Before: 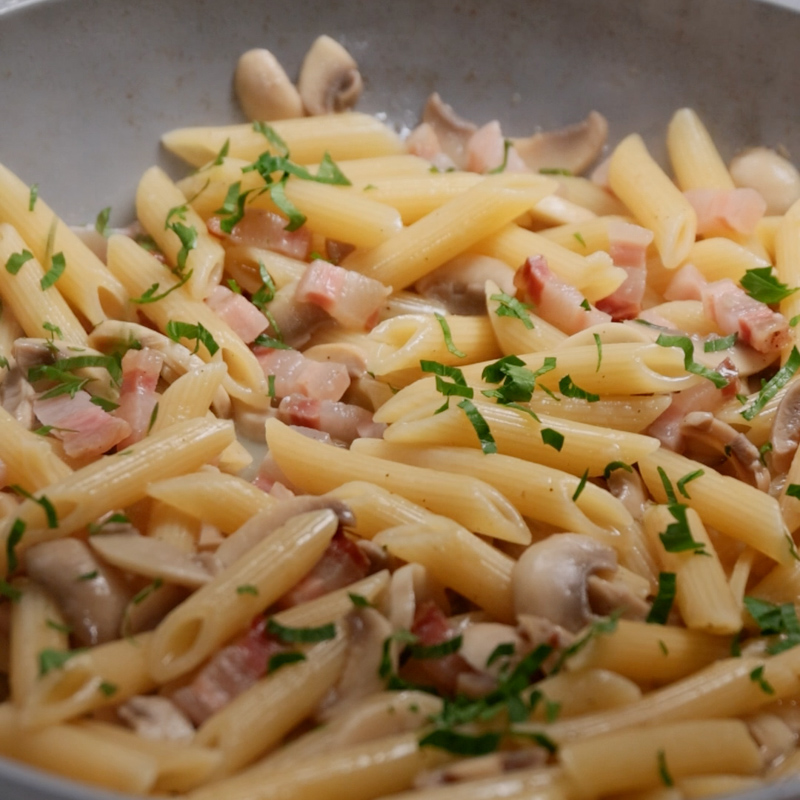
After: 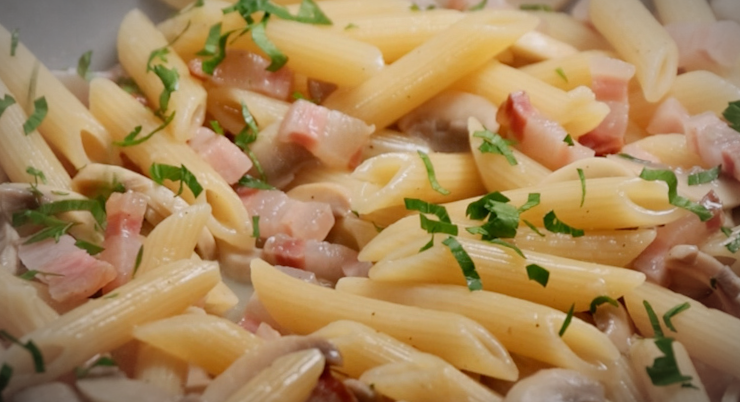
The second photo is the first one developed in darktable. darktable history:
rotate and perspective: rotation -1°, crop left 0.011, crop right 0.989, crop top 0.025, crop bottom 0.975
vignetting: fall-off start 79.43%, saturation -0.649, width/height ratio 1.327, unbound false
crop: left 1.744%, top 19.225%, right 5.069%, bottom 28.357%
